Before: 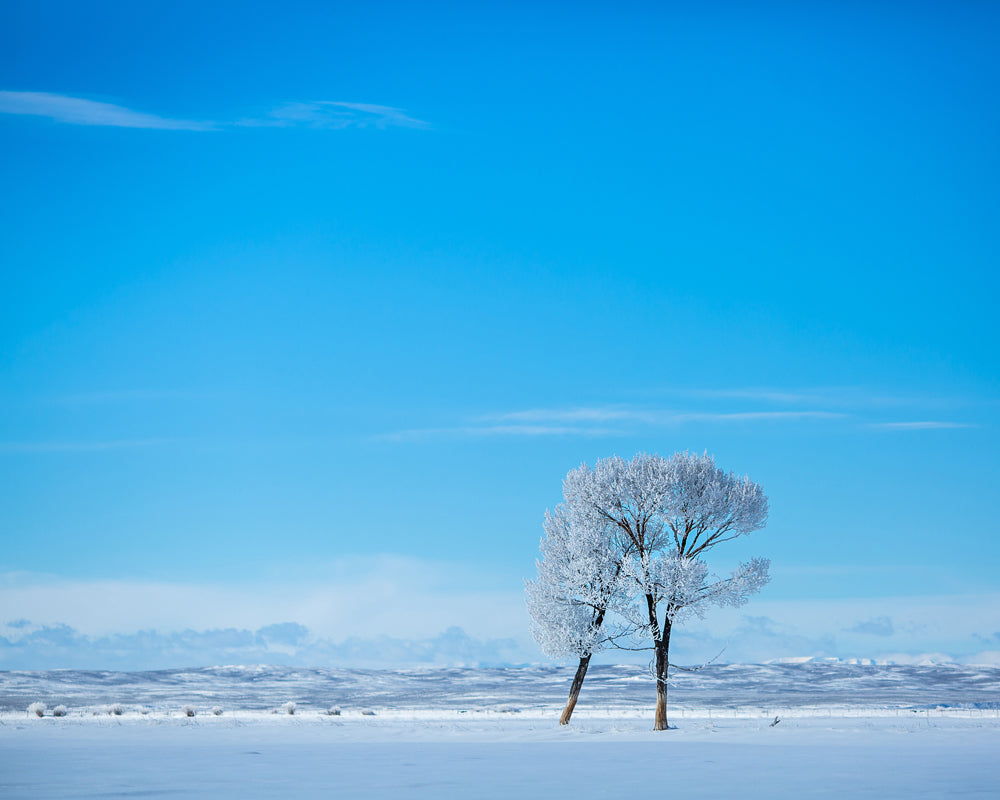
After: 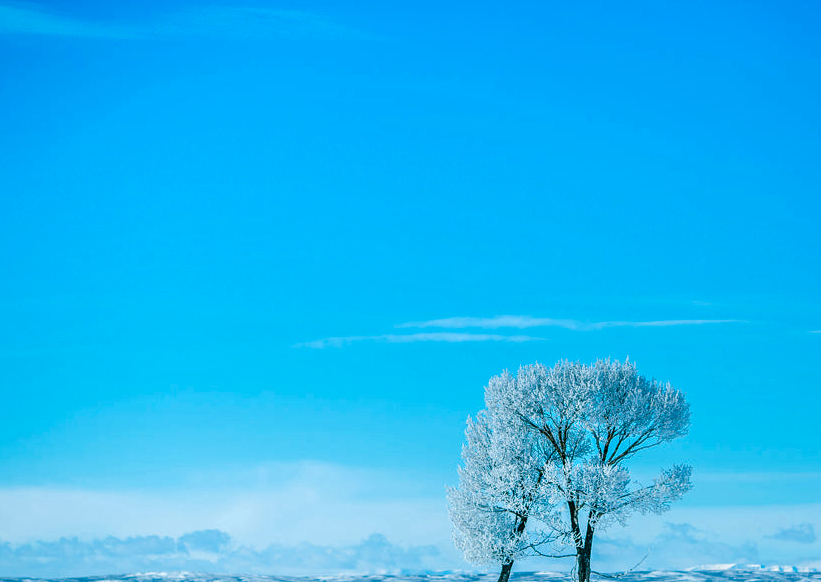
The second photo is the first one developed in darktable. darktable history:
color balance rgb: power › chroma 2.147%, power › hue 167.1°, perceptual saturation grading › global saturation 34.645%, perceptual saturation grading › highlights -25.331%, perceptual saturation grading › shadows 49.458%, global vibrance 11.021%
crop: left 7.846%, top 11.715%, right 10.052%, bottom 15.438%
local contrast: on, module defaults
